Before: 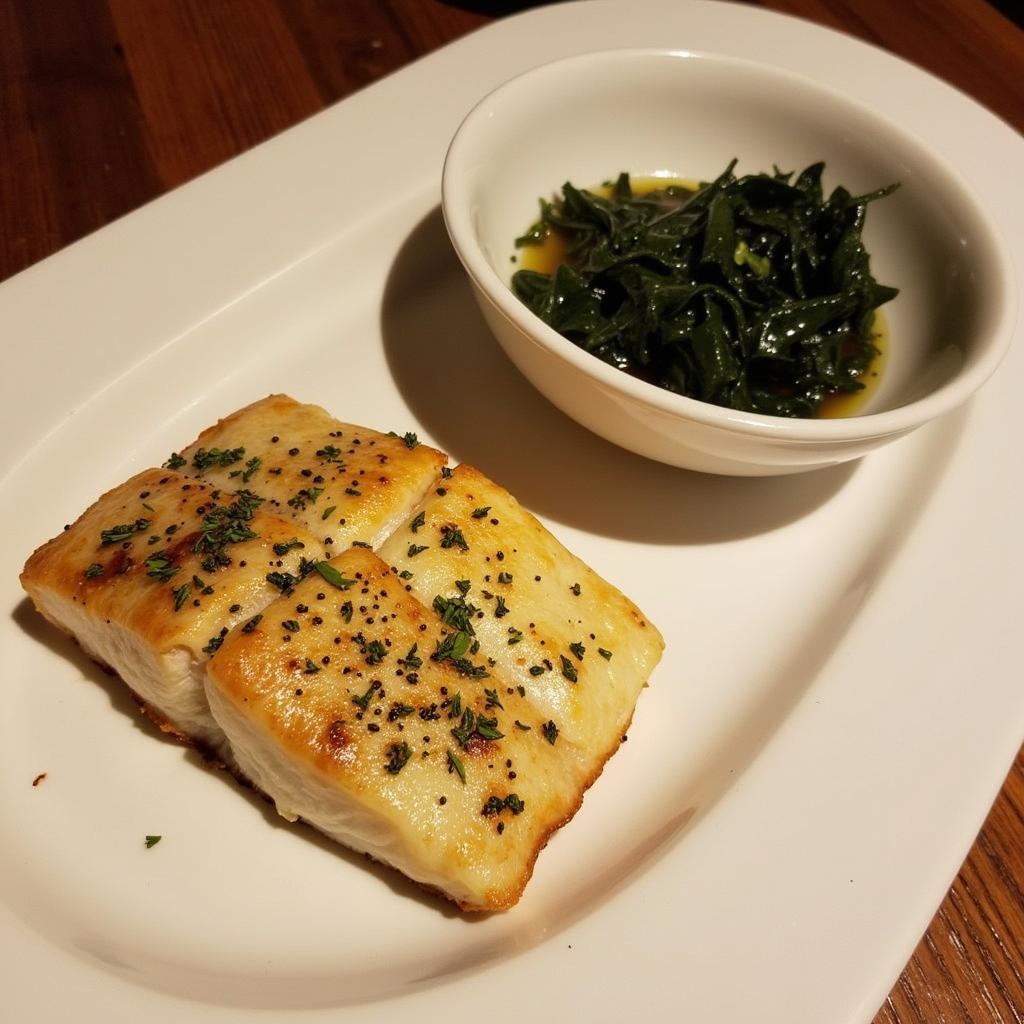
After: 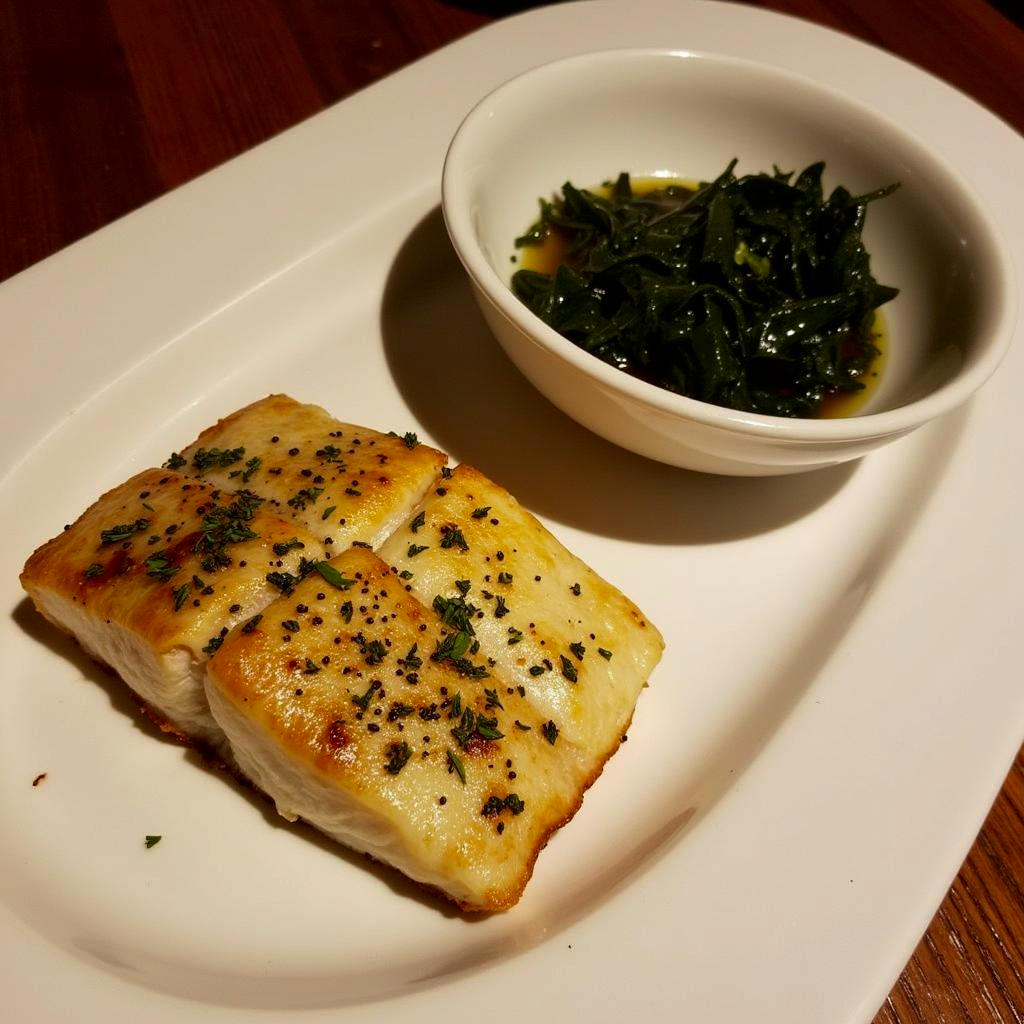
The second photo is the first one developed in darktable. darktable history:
contrast brightness saturation: contrast 0.067, brightness -0.13, saturation 0.051
